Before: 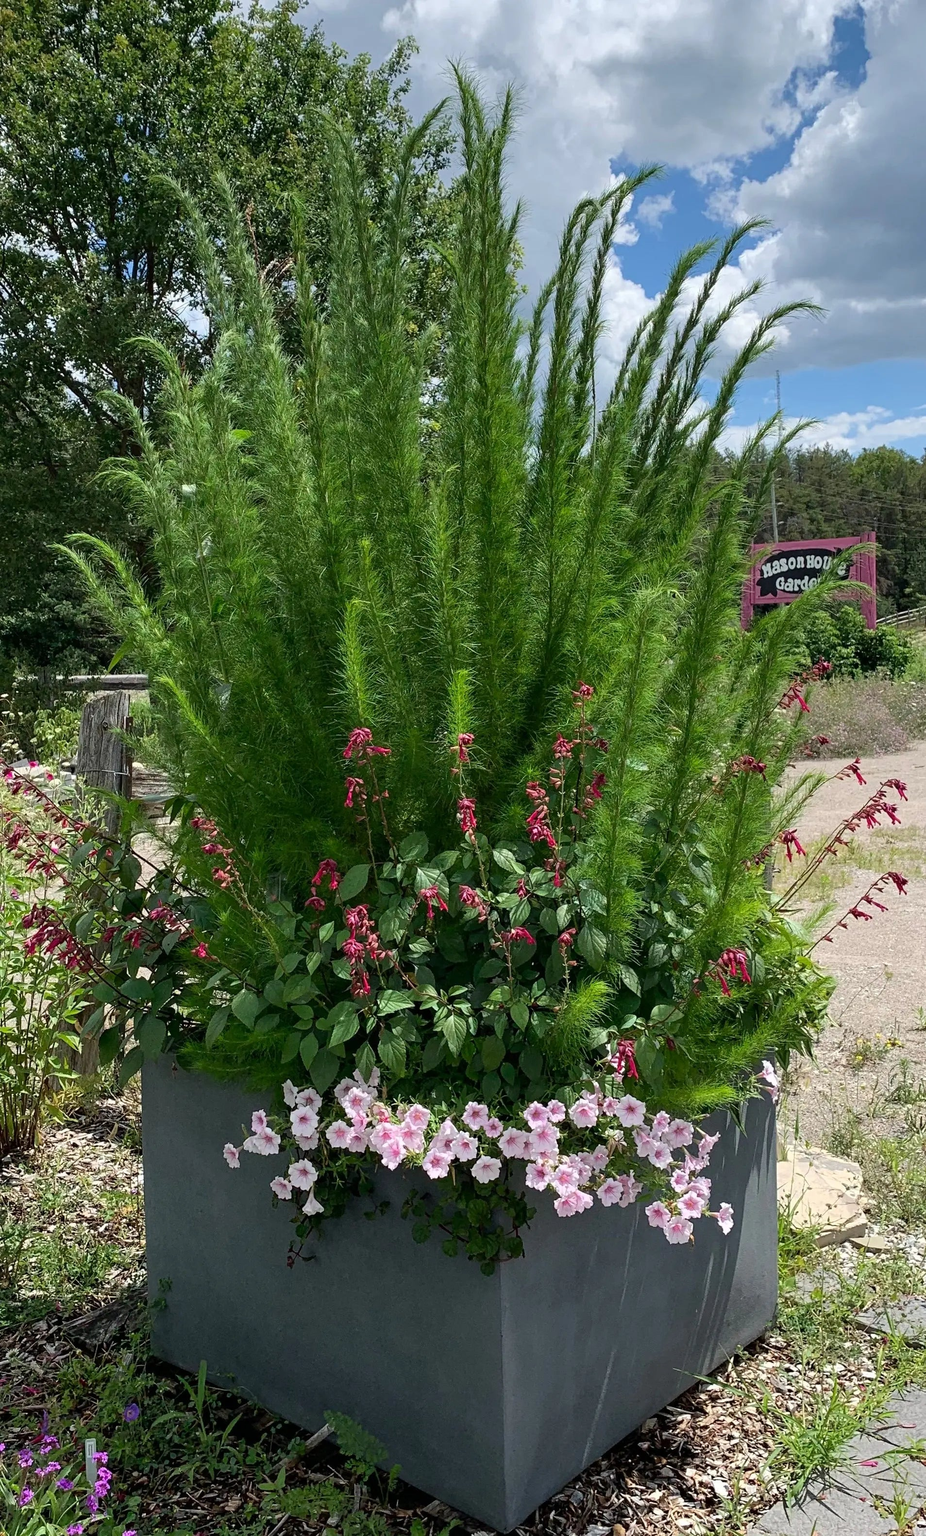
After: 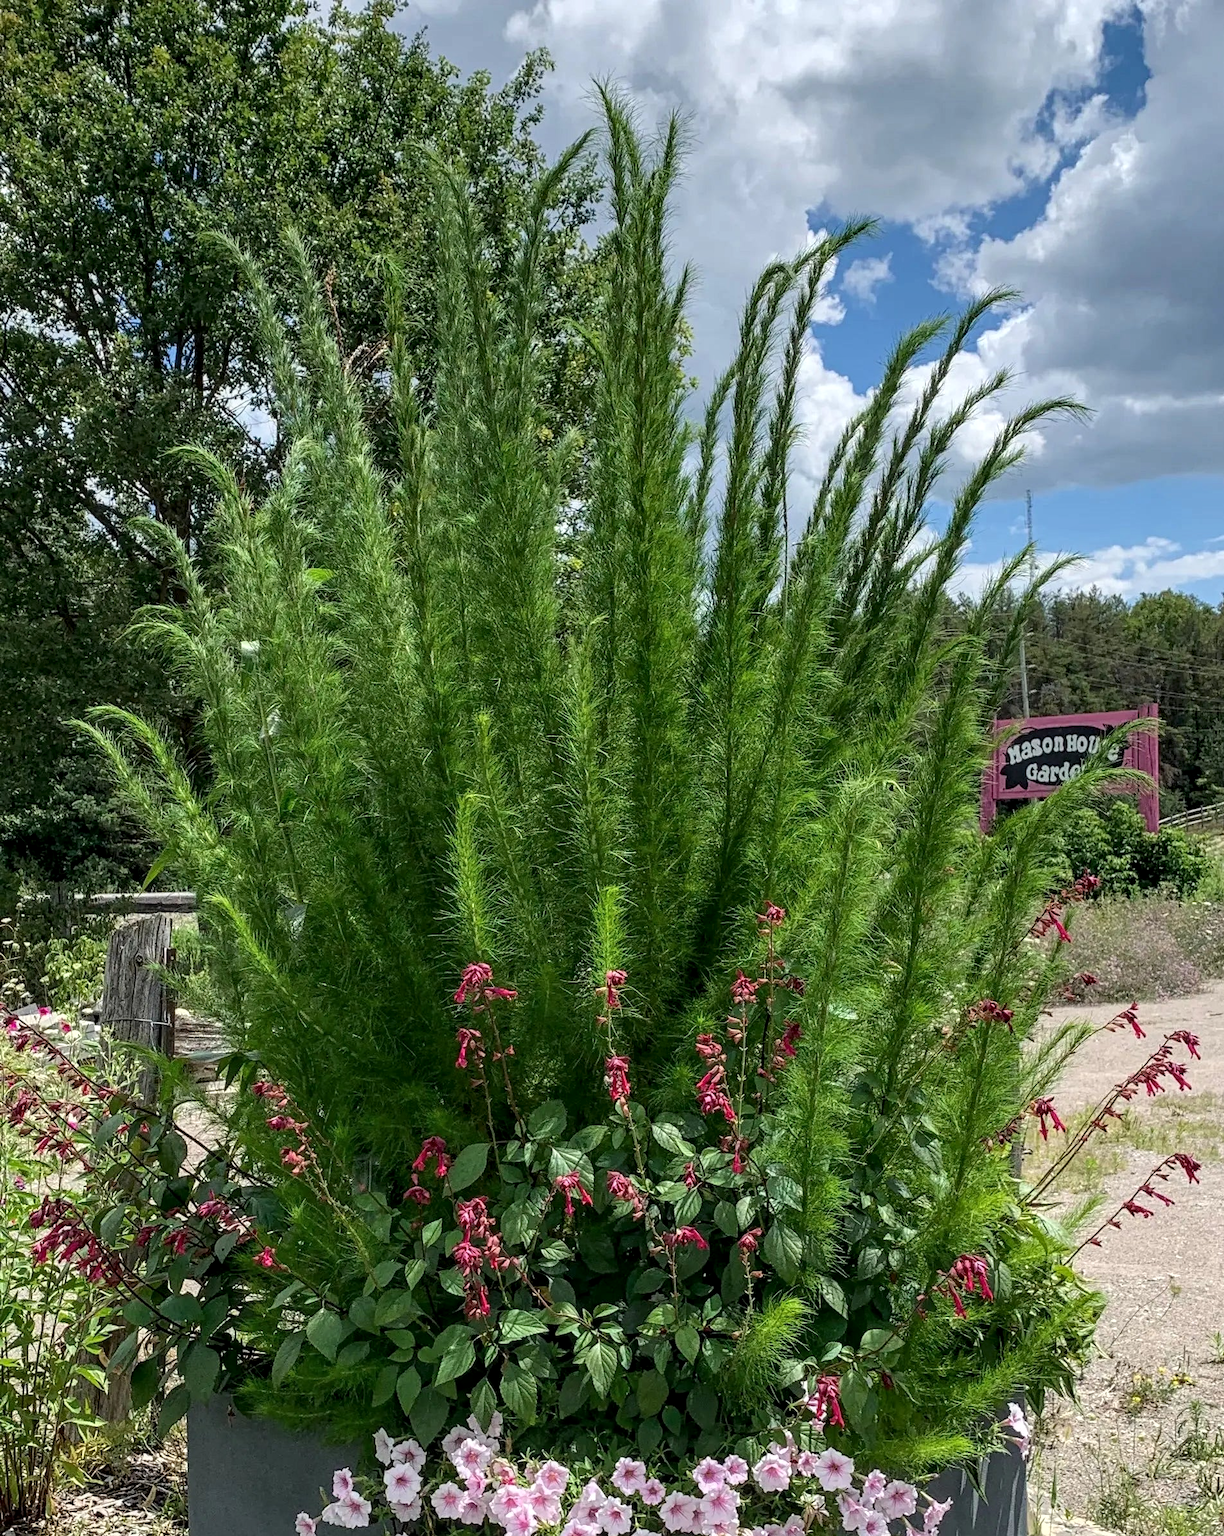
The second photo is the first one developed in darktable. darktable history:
crop: bottom 24.39%
local contrast: detail 130%
